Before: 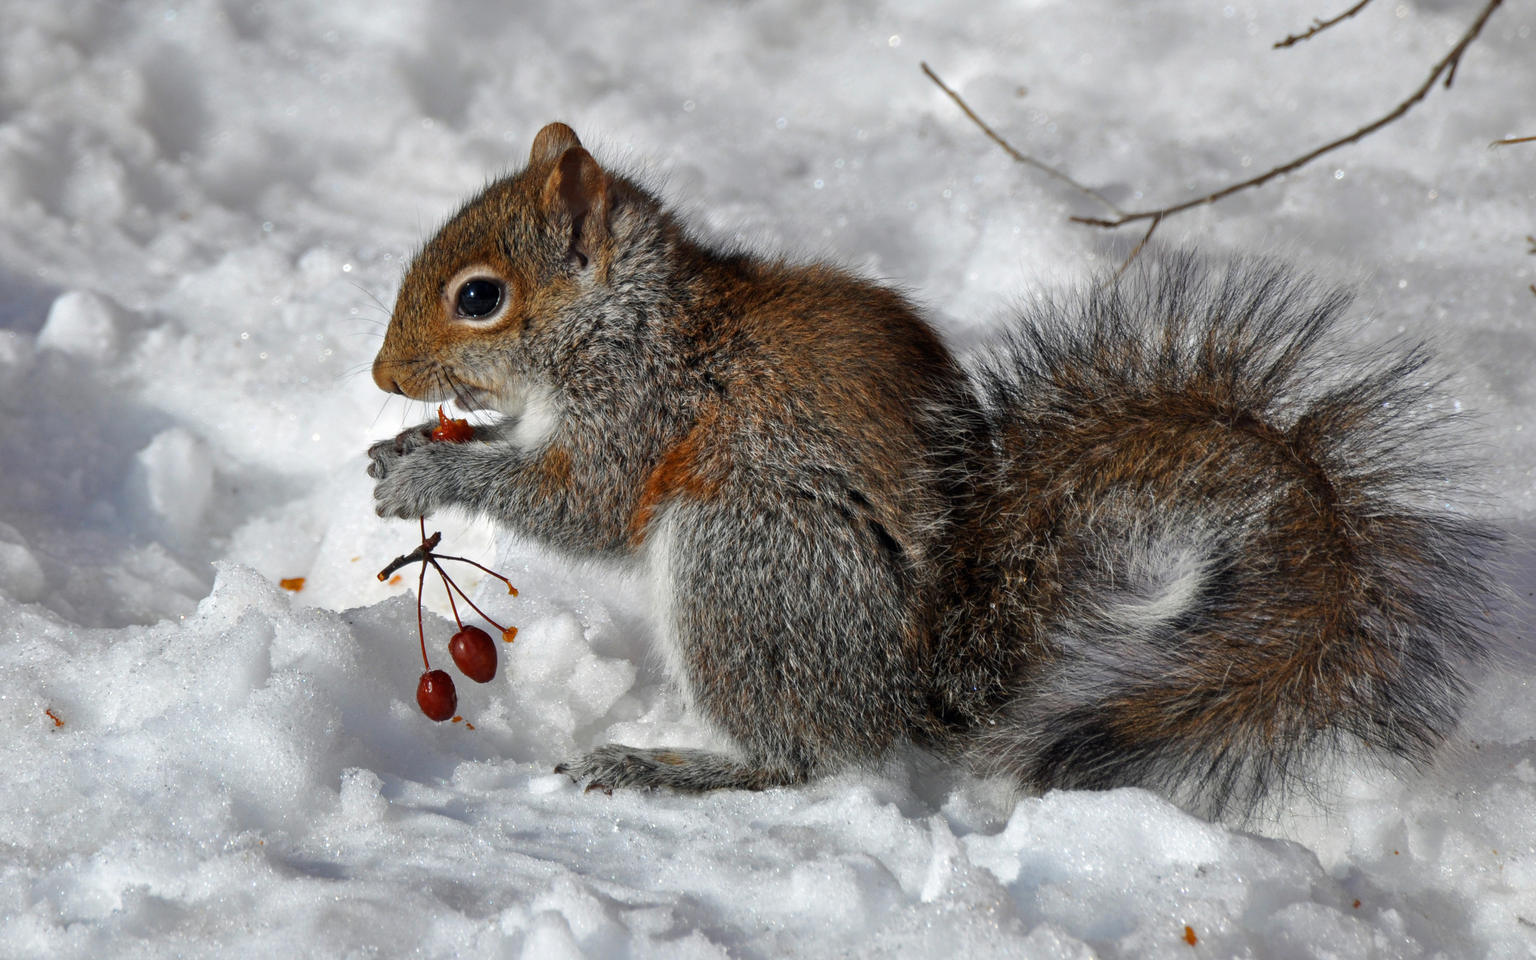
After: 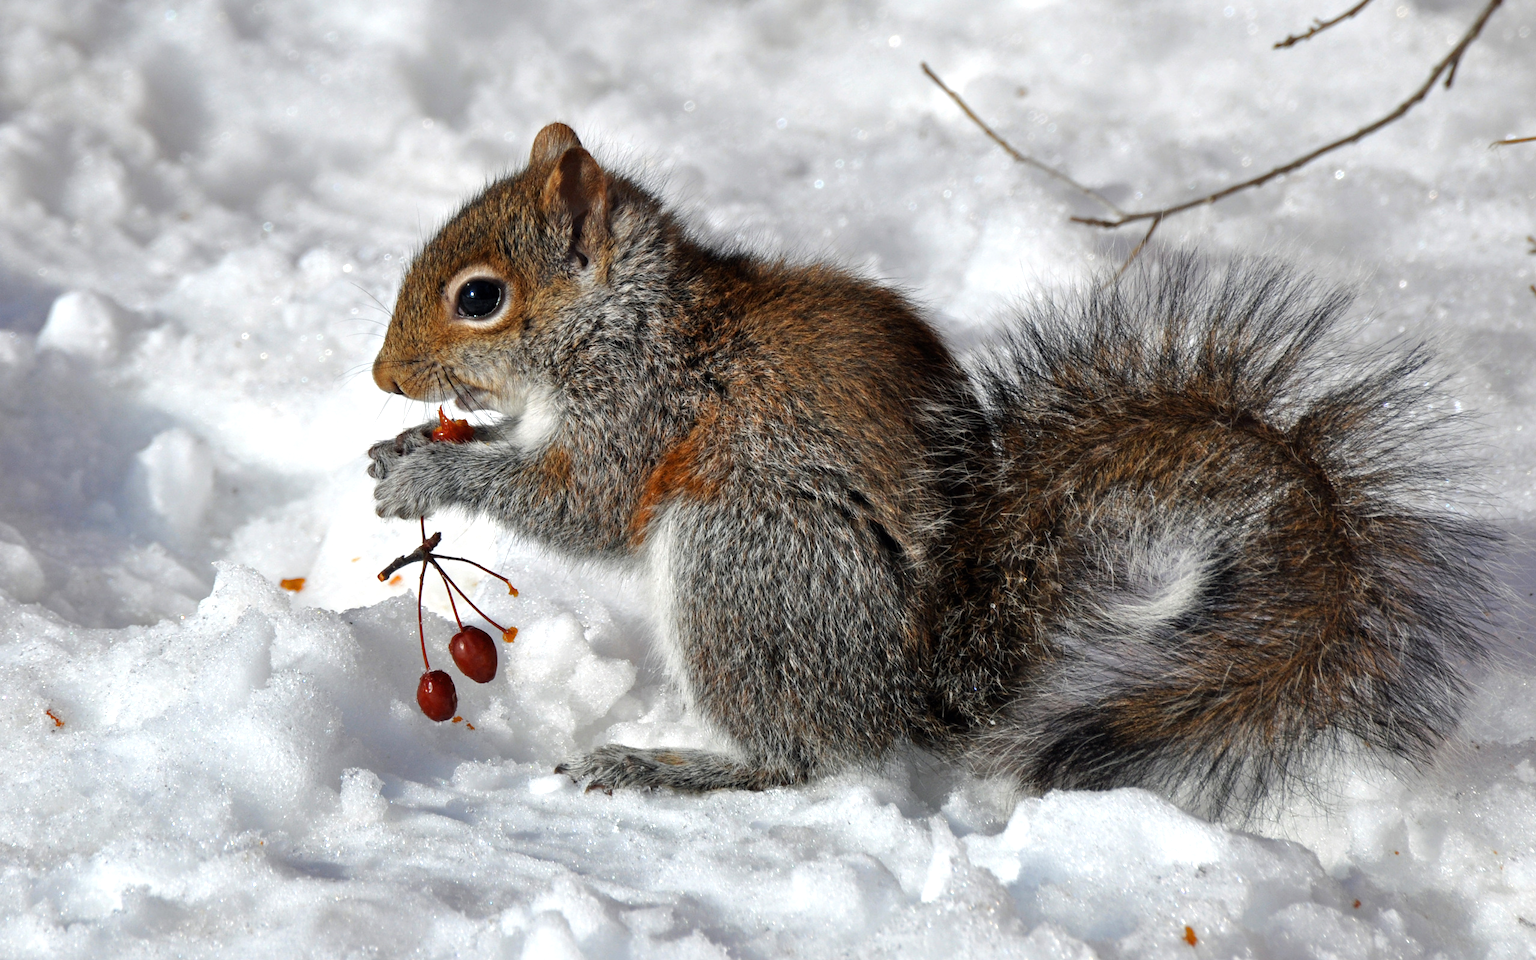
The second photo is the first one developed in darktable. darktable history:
tone equalizer: -8 EV -0.438 EV, -7 EV -0.388 EV, -6 EV -0.295 EV, -5 EV -0.232 EV, -3 EV 0.222 EV, -2 EV 0.362 EV, -1 EV 0.387 EV, +0 EV 0.397 EV
